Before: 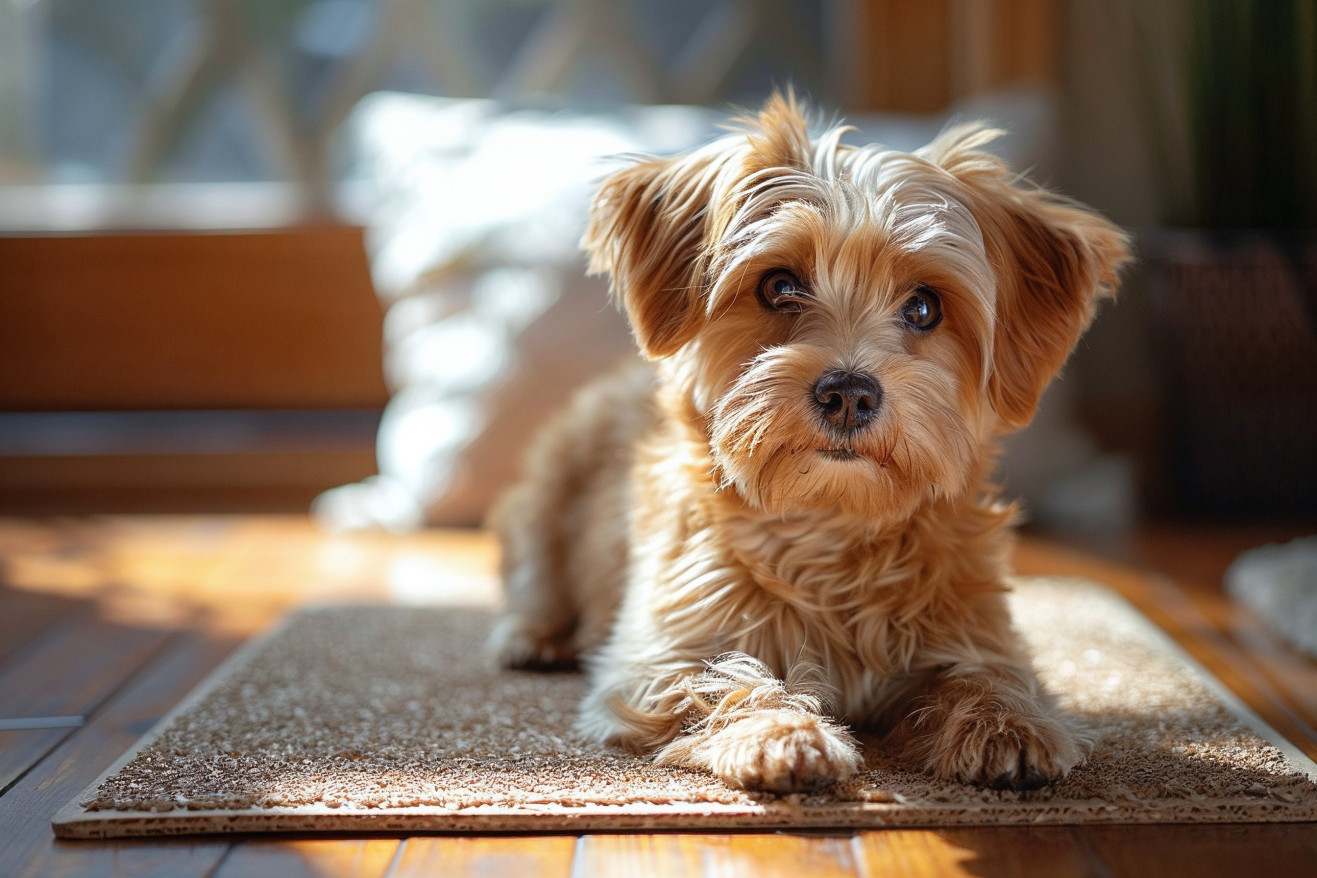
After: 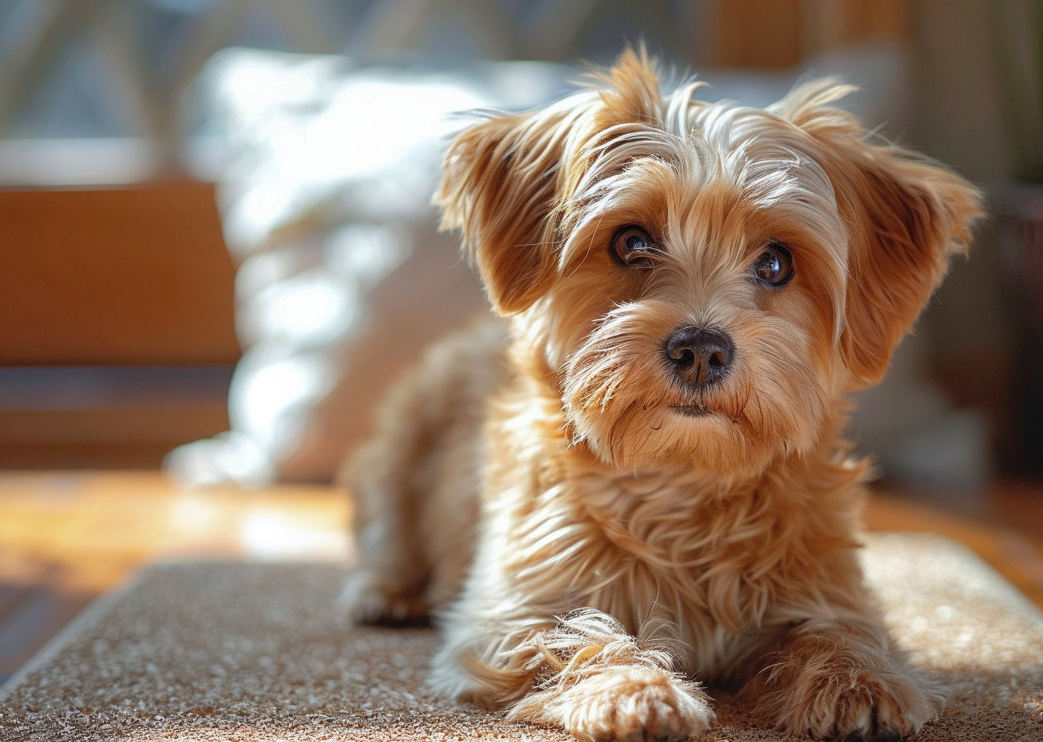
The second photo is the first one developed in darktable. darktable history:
crop: left 11.238%, top 5.088%, right 9.555%, bottom 10.386%
shadows and highlights: on, module defaults
